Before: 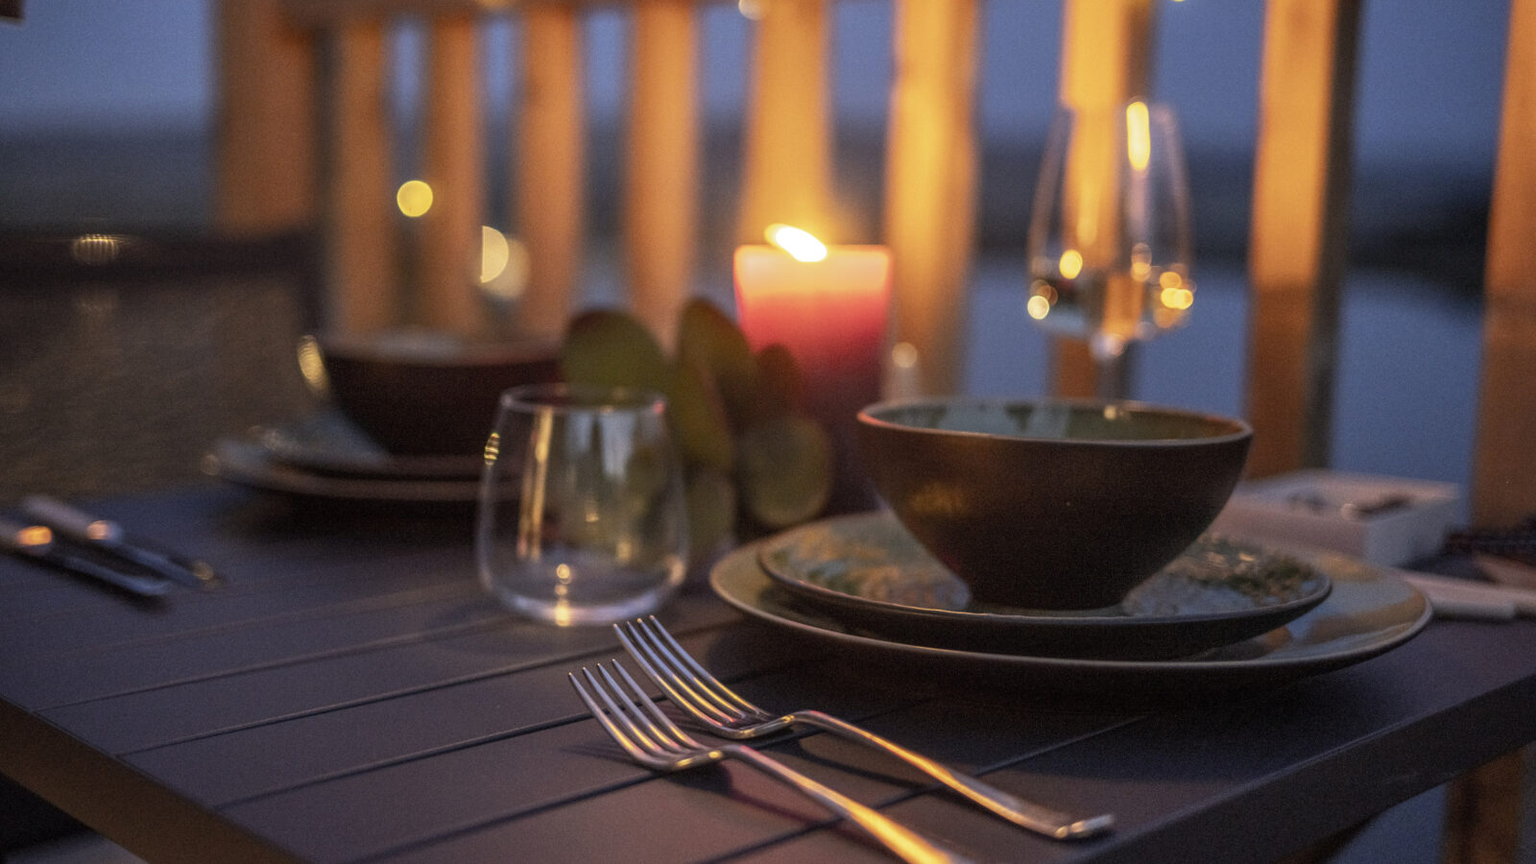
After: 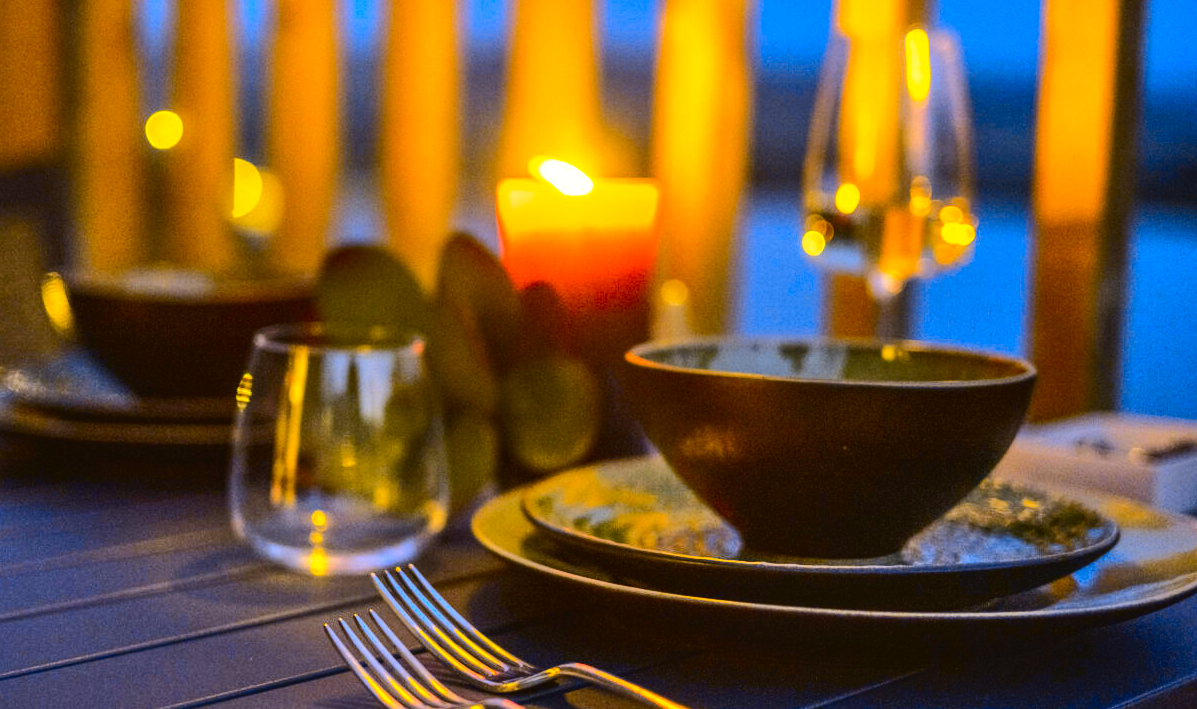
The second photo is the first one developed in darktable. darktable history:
shadows and highlights: soften with gaussian
crop: left 16.768%, top 8.653%, right 8.362%, bottom 12.485%
contrast brightness saturation: contrast 0.04, saturation 0.16
color contrast: green-magenta contrast 1.12, blue-yellow contrast 1.95, unbound 0
tone curve: curves: ch0 [(0, 0.019) (0.078, 0.058) (0.223, 0.217) (0.424, 0.553) (0.631, 0.764) (0.816, 0.932) (1, 1)]; ch1 [(0, 0) (0.262, 0.227) (0.417, 0.386) (0.469, 0.467) (0.502, 0.503) (0.544, 0.548) (0.57, 0.579) (0.608, 0.62) (0.65, 0.68) (0.994, 0.987)]; ch2 [(0, 0) (0.262, 0.188) (0.5, 0.504) (0.553, 0.592) (0.599, 0.653) (1, 1)], color space Lab, independent channels, preserve colors none
